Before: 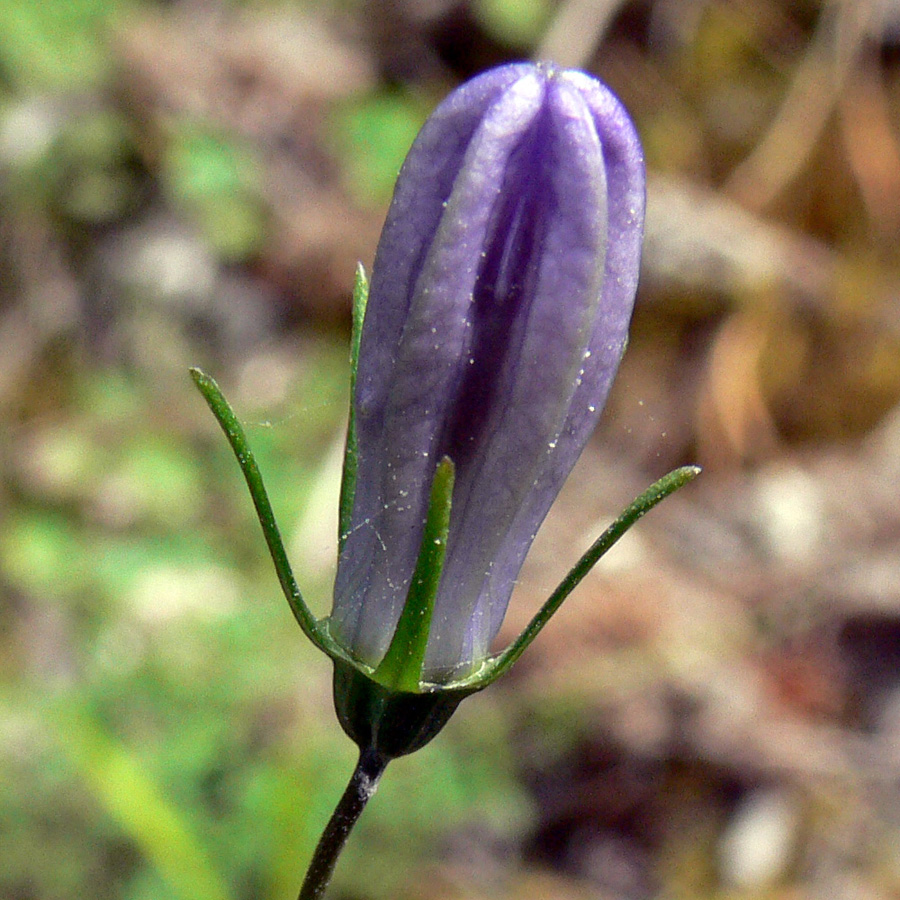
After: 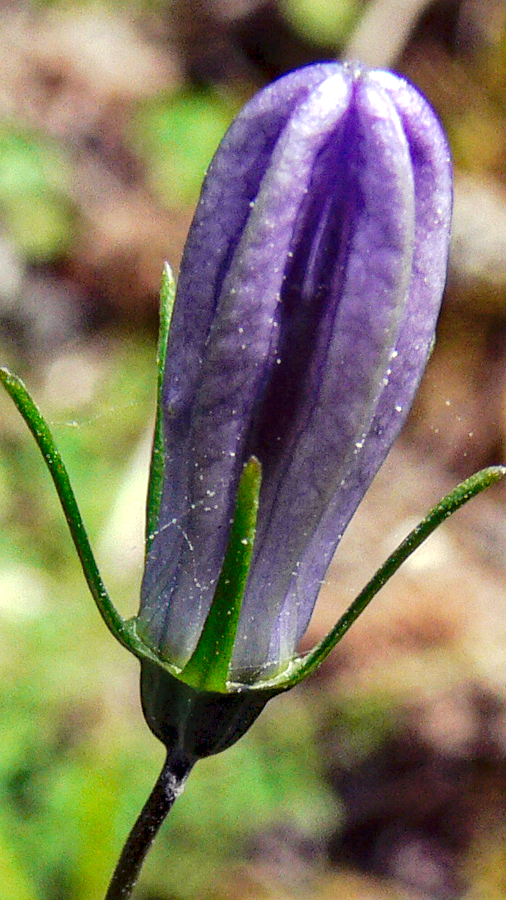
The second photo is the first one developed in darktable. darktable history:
tone curve: curves: ch0 [(0, 0) (0.003, 0.049) (0.011, 0.052) (0.025, 0.061) (0.044, 0.08) (0.069, 0.101) (0.1, 0.119) (0.136, 0.139) (0.177, 0.172) (0.224, 0.222) (0.277, 0.292) (0.335, 0.367) (0.399, 0.444) (0.468, 0.538) (0.543, 0.623) (0.623, 0.713) (0.709, 0.784) (0.801, 0.844) (0.898, 0.916) (1, 1)], preserve colors none
local contrast: on, module defaults
haze removal: strength 0.29, distance 0.25, compatibility mode true, adaptive false
crop: left 21.496%, right 22.254%
